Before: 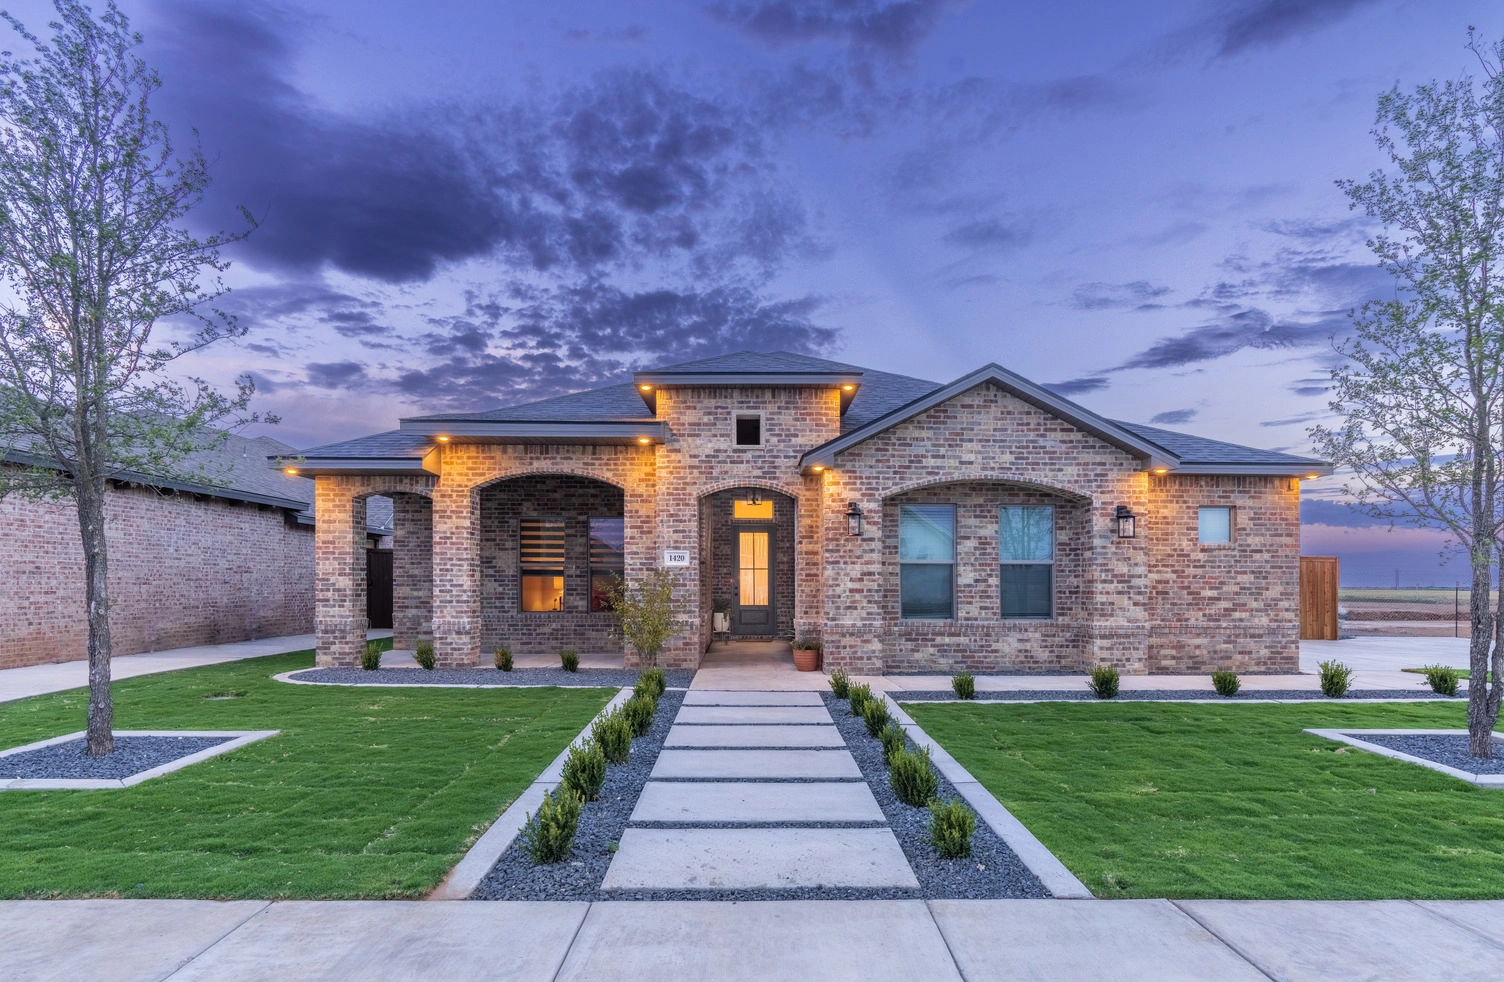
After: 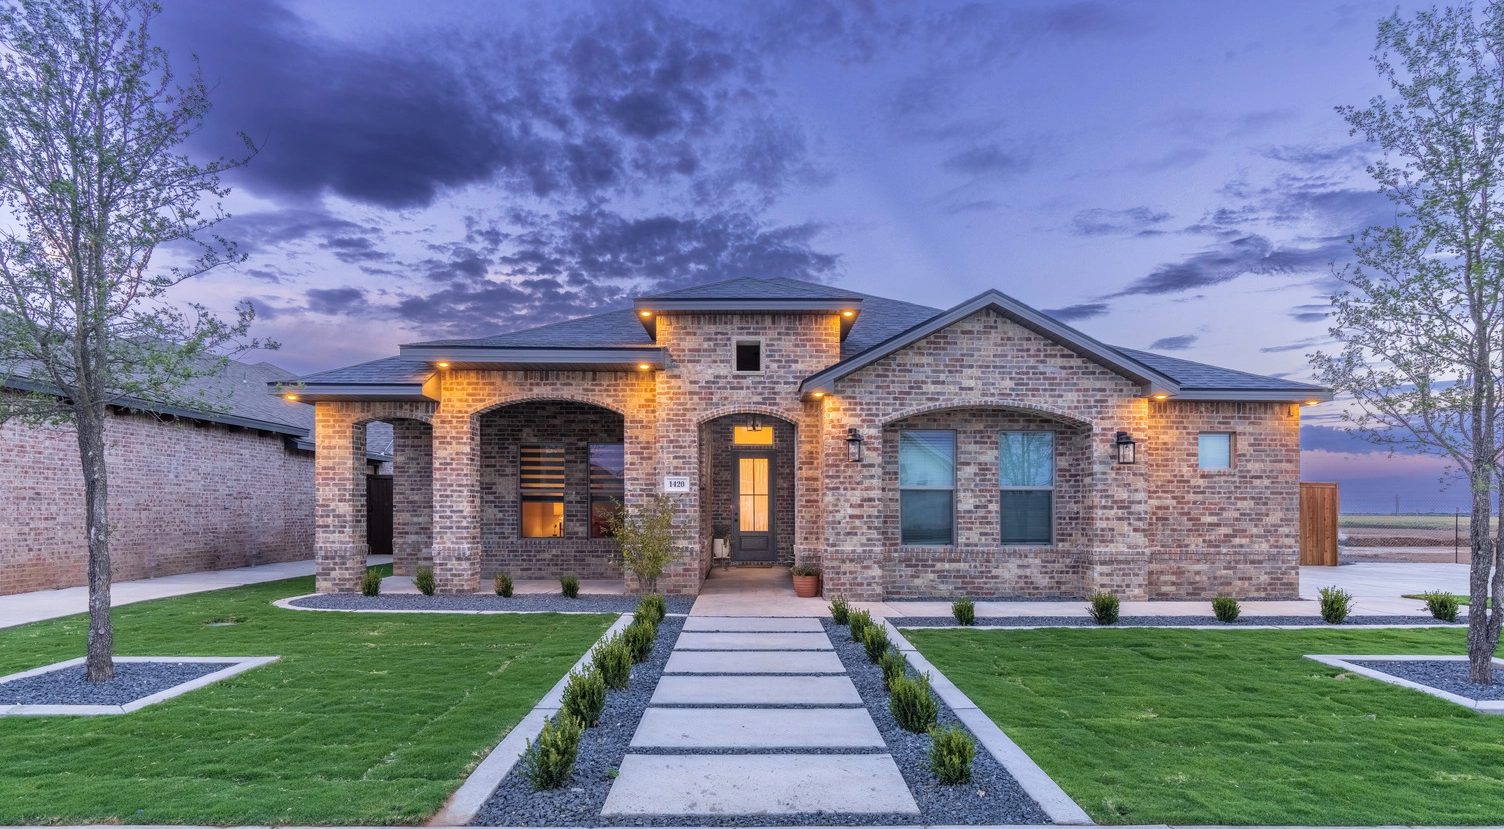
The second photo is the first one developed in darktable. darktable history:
levels: mode automatic, levels [0.016, 0.484, 0.953]
crop: top 7.57%, bottom 7.983%
